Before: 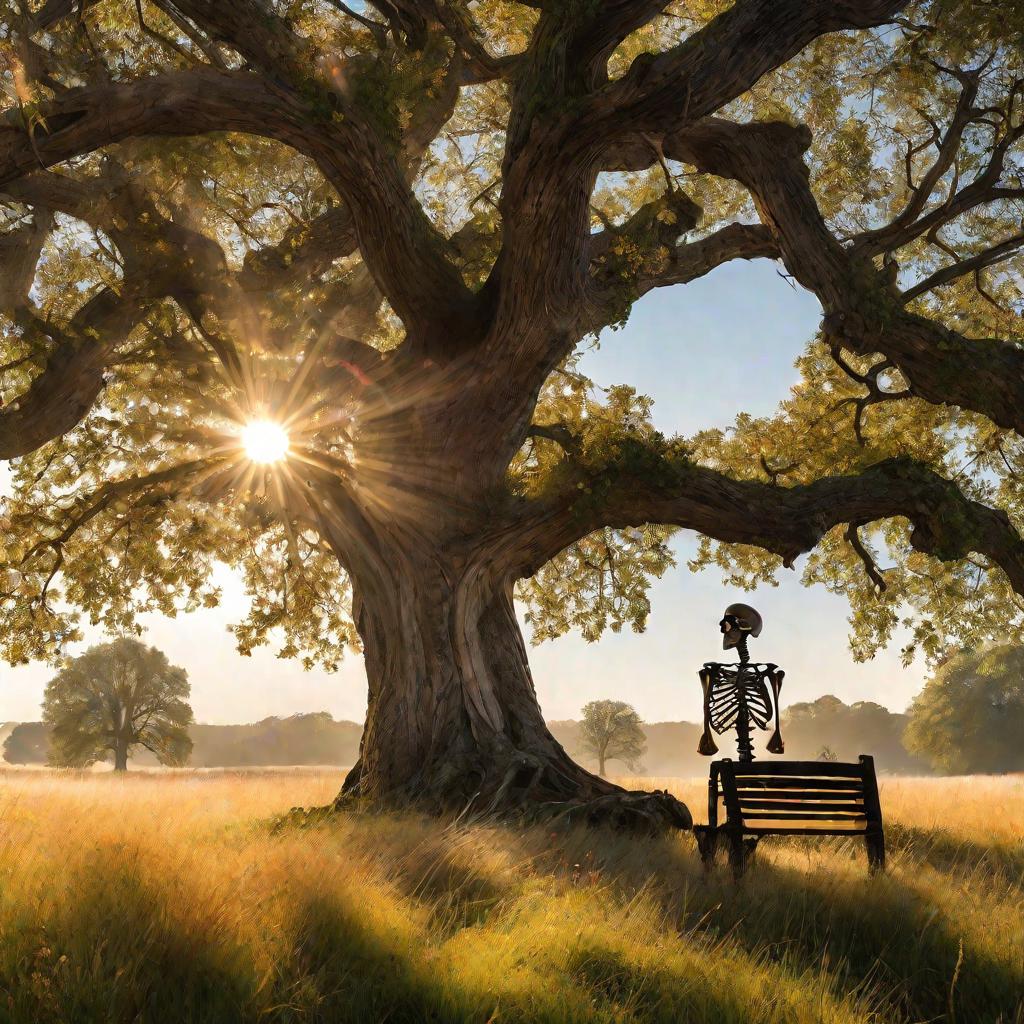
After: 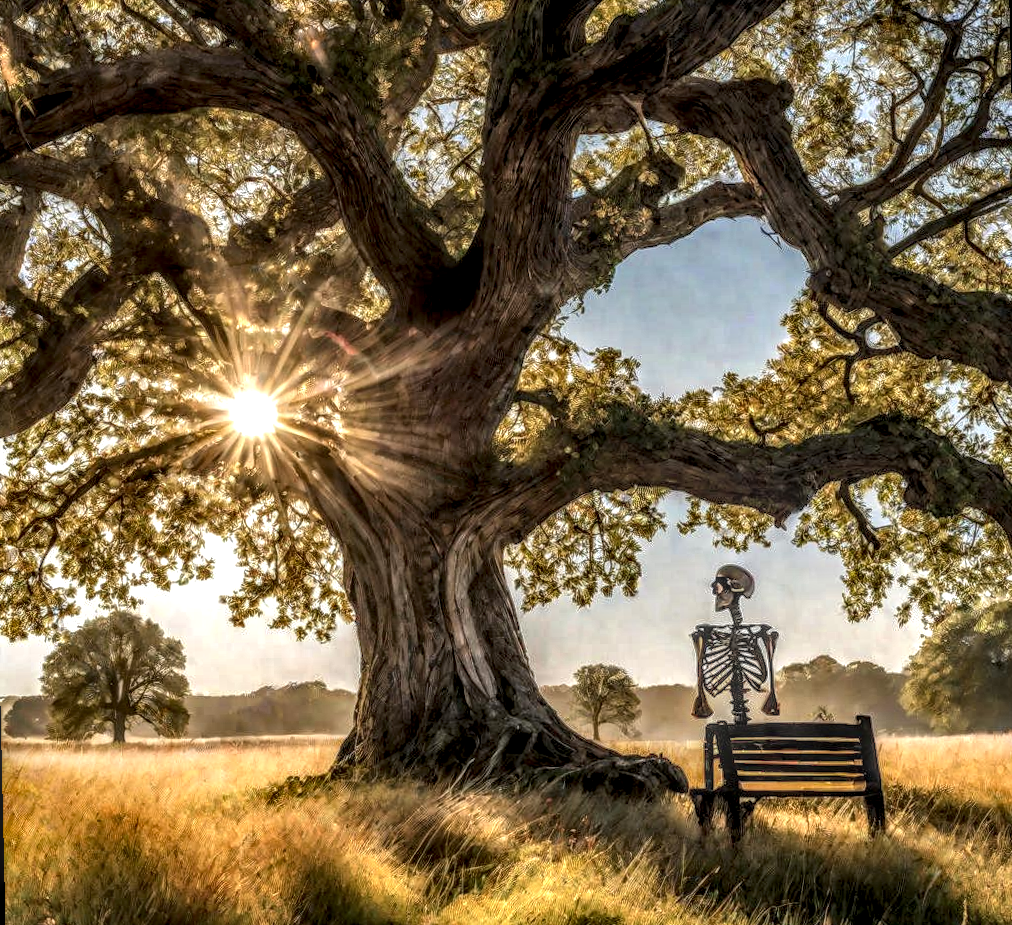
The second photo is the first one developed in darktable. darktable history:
rotate and perspective: rotation -1.32°, lens shift (horizontal) -0.031, crop left 0.015, crop right 0.985, crop top 0.047, crop bottom 0.982
local contrast: highlights 0%, shadows 0%, detail 300%, midtone range 0.3
crop: top 0.448%, right 0.264%, bottom 5.045%
